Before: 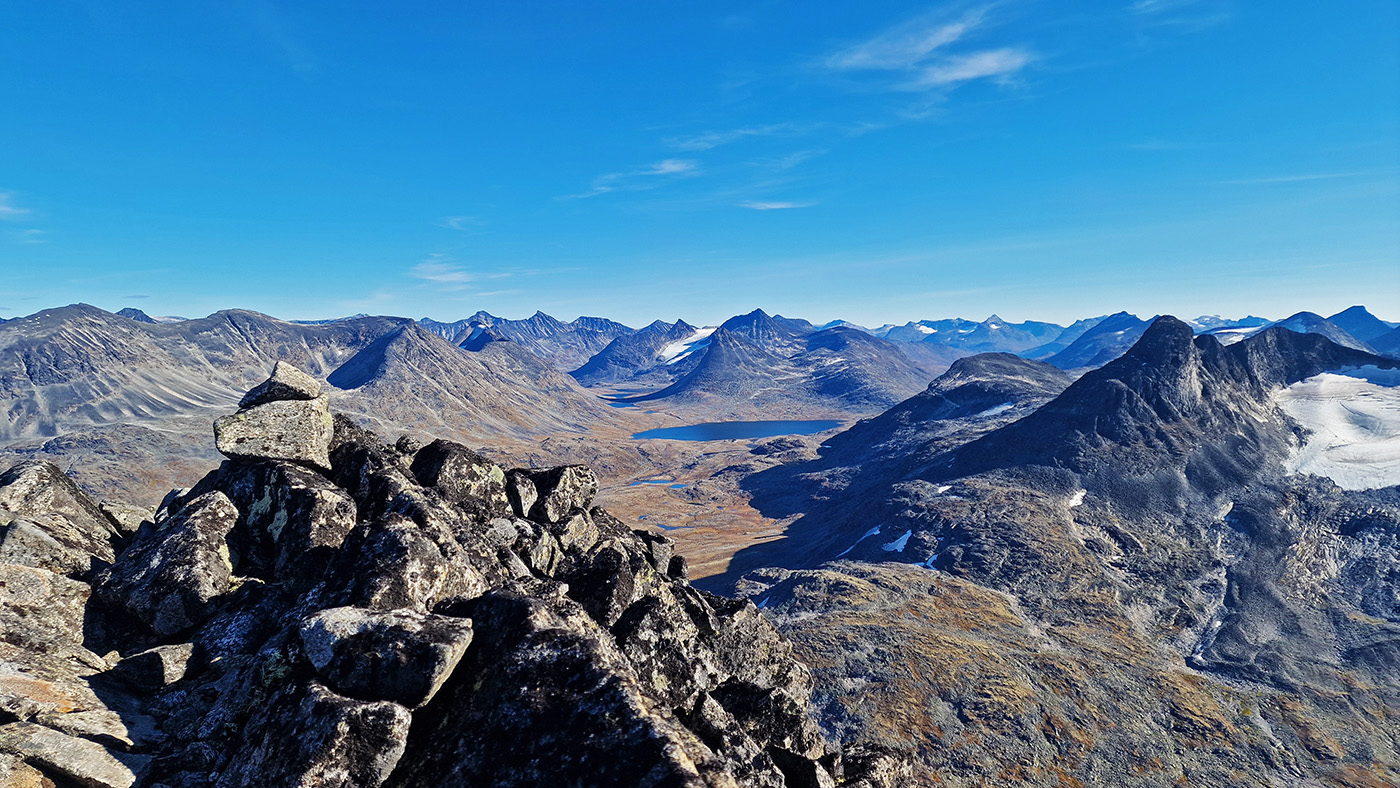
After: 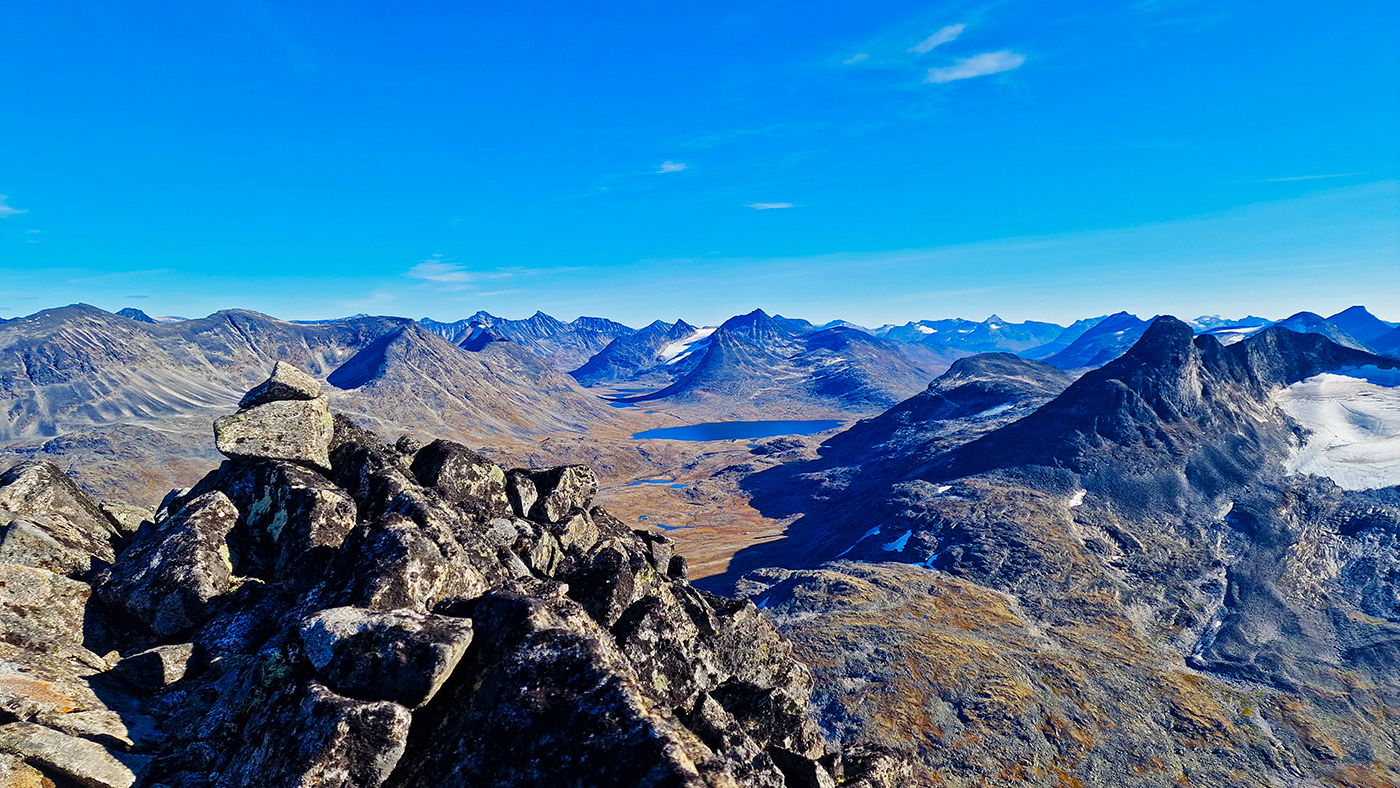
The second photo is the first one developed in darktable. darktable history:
color balance rgb: linear chroma grading › global chroma 15.465%, perceptual saturation grading › global saturation 20%, perceptual saturation grading › highlights -25.476%, perceptual saturation grading › shadows 25.373%, global vibrance 20%
